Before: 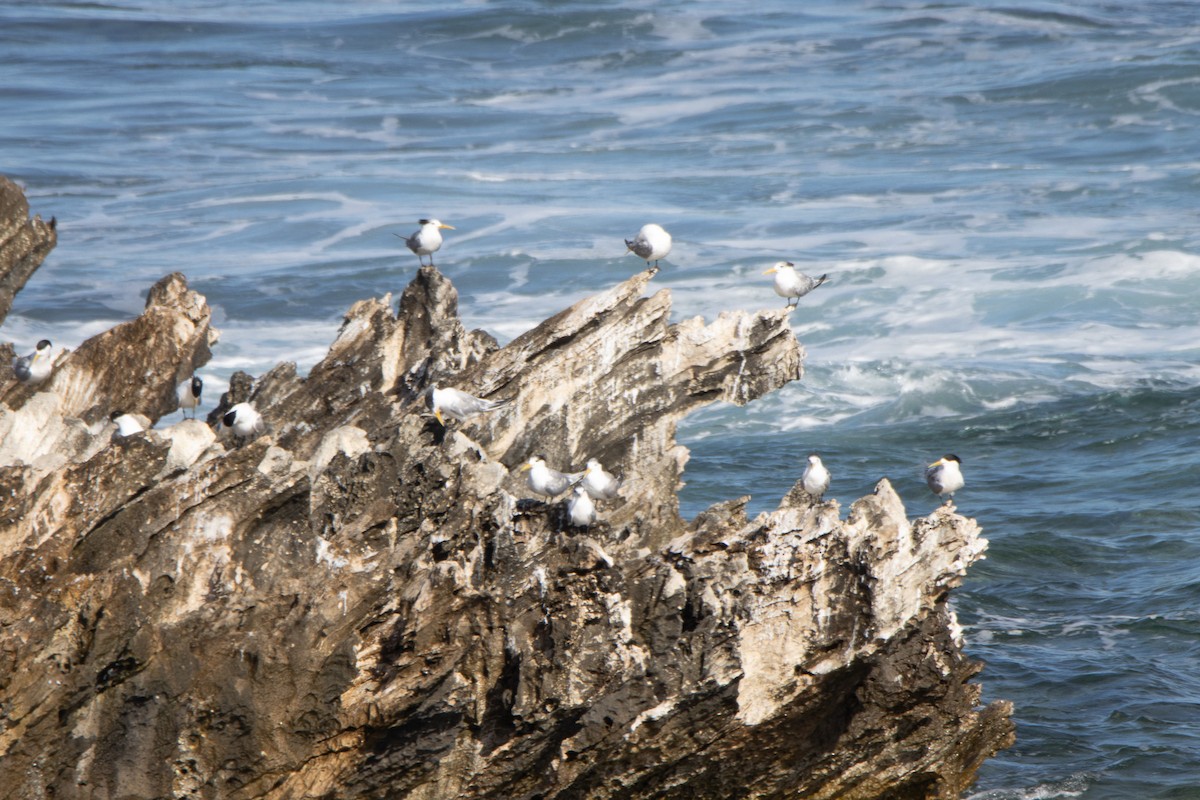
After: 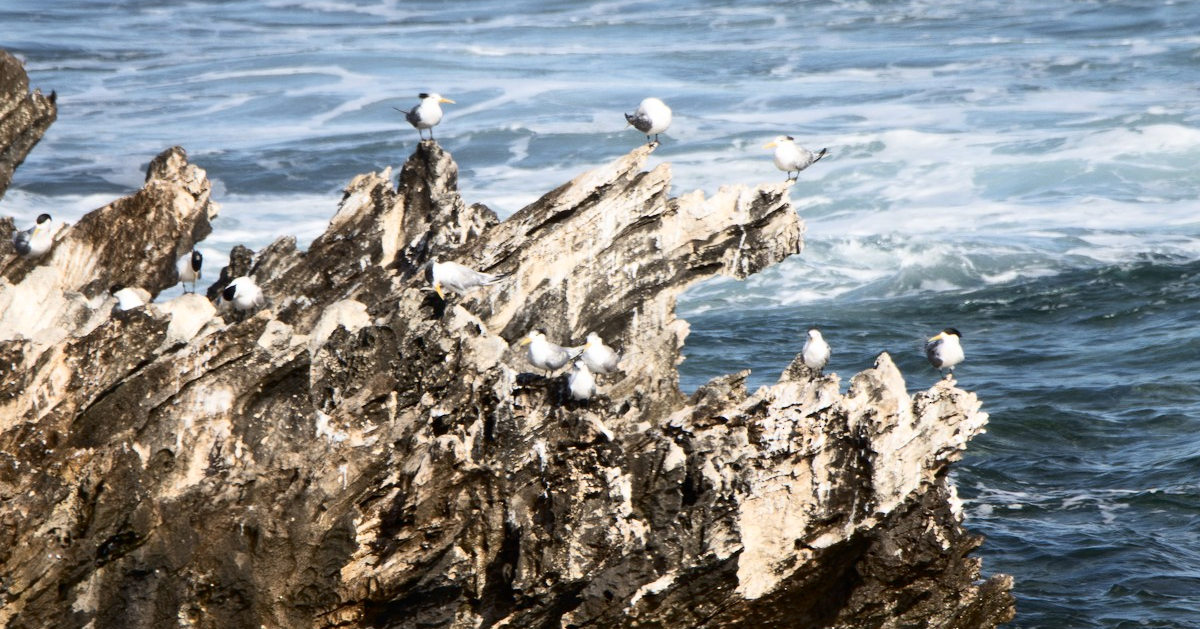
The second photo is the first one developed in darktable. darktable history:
crop and rotate: top 15.774%, bottom 5.506%
contrast brightness saturation: contrast 0.28
